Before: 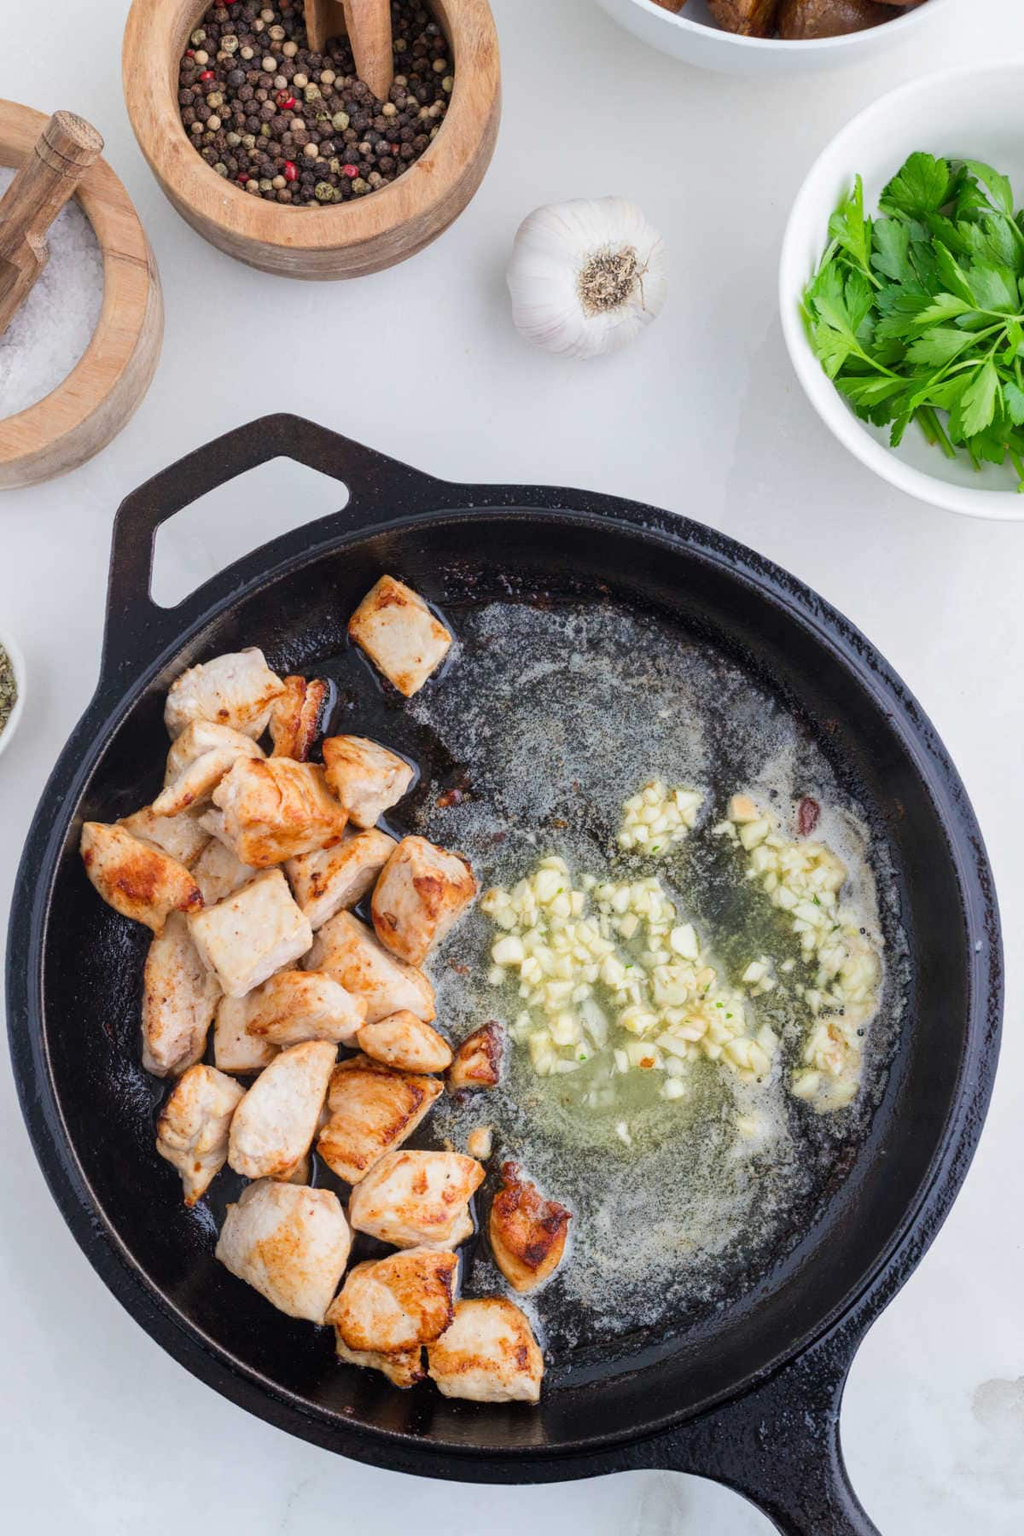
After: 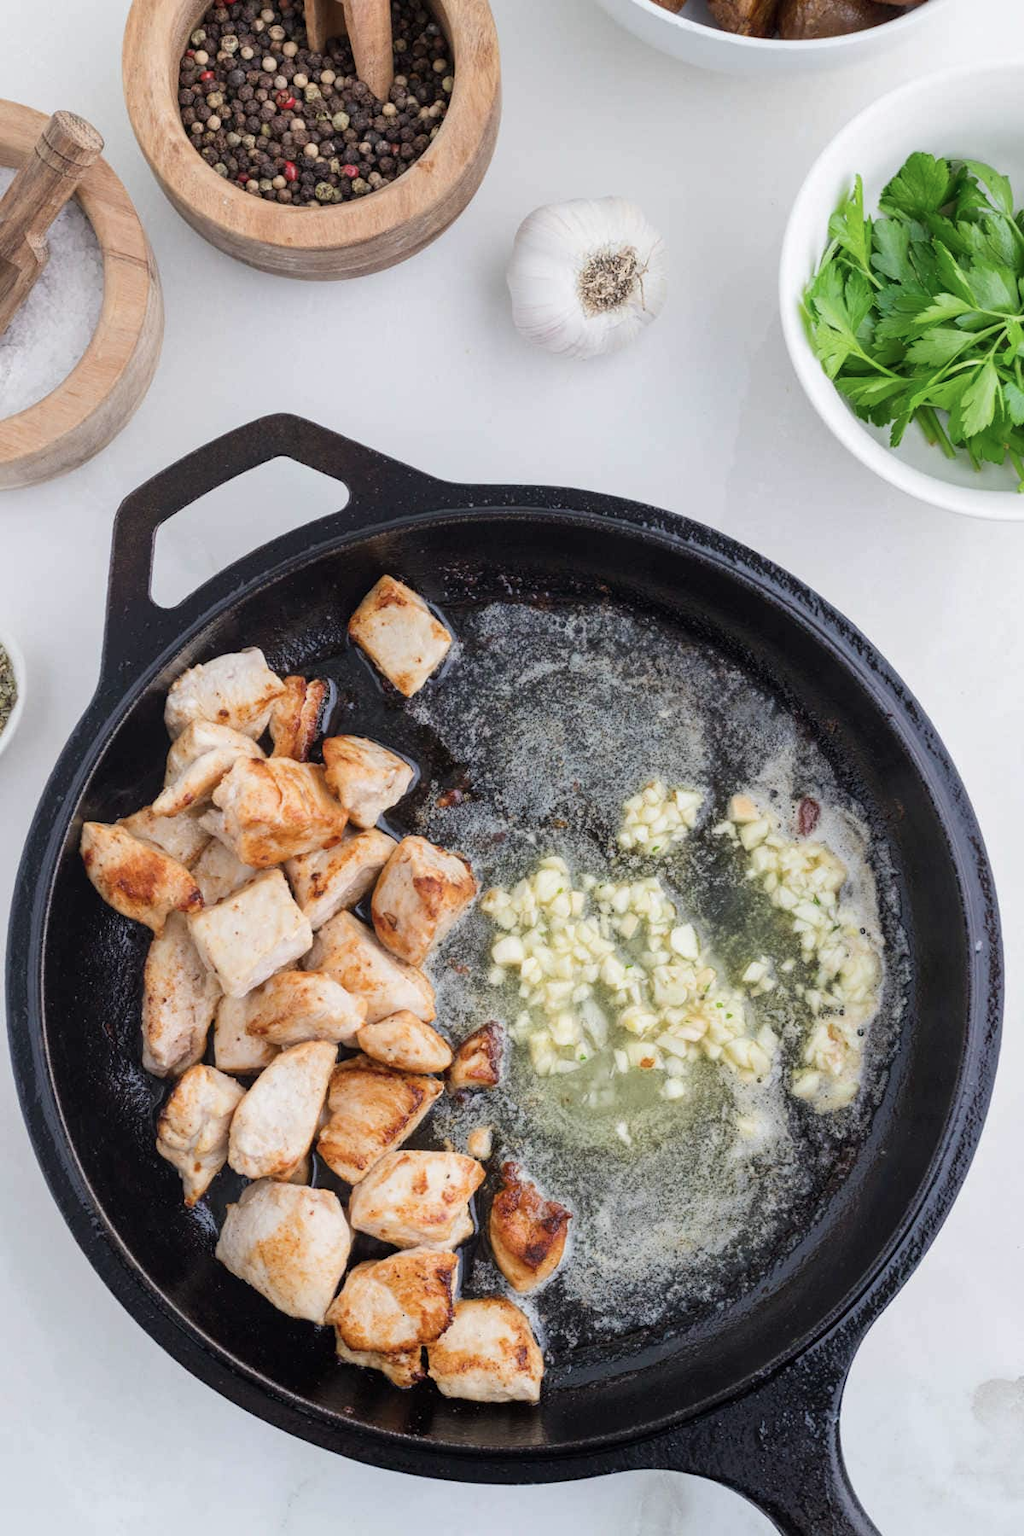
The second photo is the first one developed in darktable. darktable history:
color correction: highlights b* 0.052, saturation 0.823
